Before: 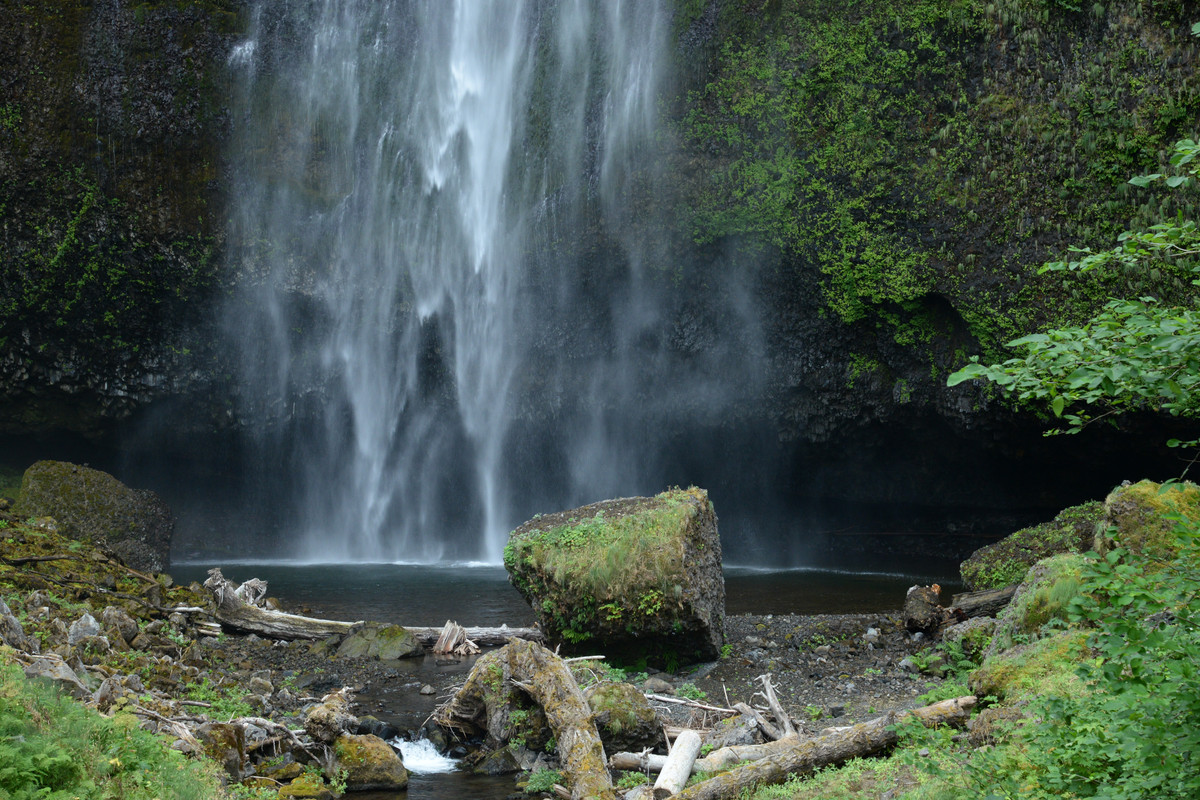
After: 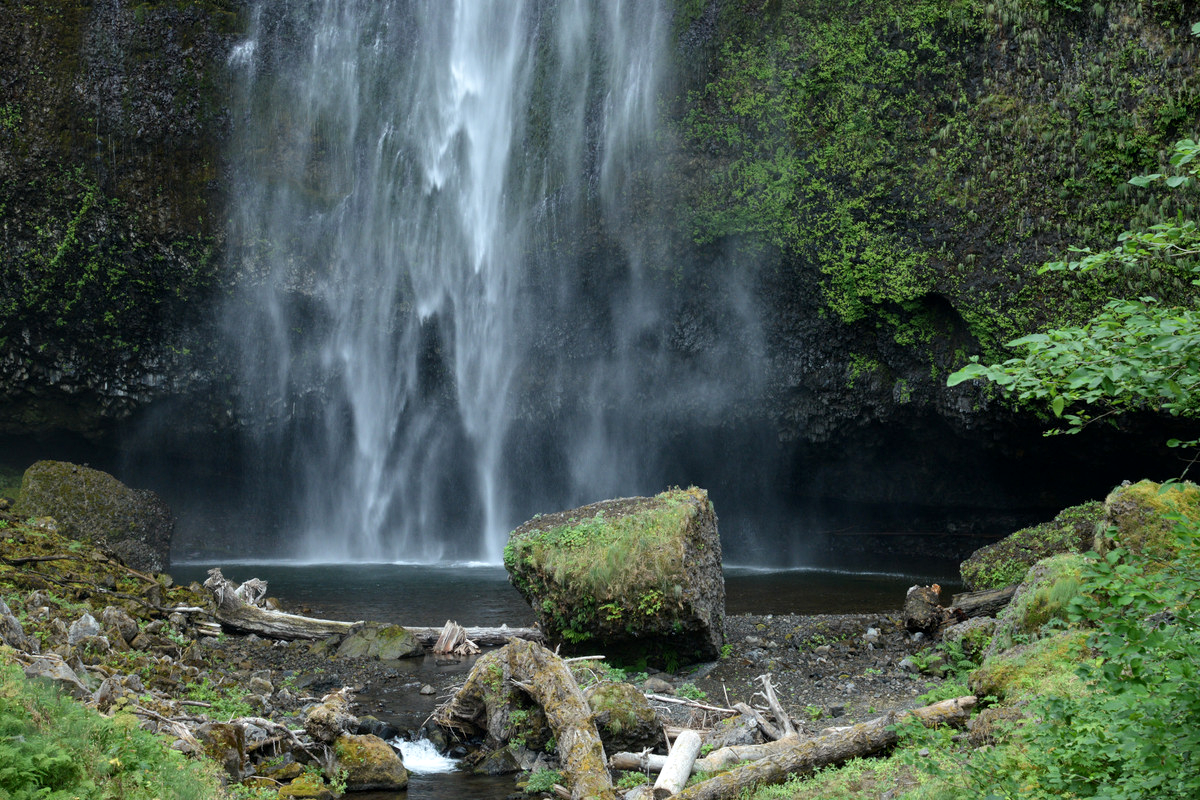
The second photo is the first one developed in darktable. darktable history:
shadows and highlights: shadows 32.88, highlights -46.58, compress 49.61%, soften with gaussian
local contrast: highlights 107%, shadows 101%, detail 120%, midtone range 0.2
